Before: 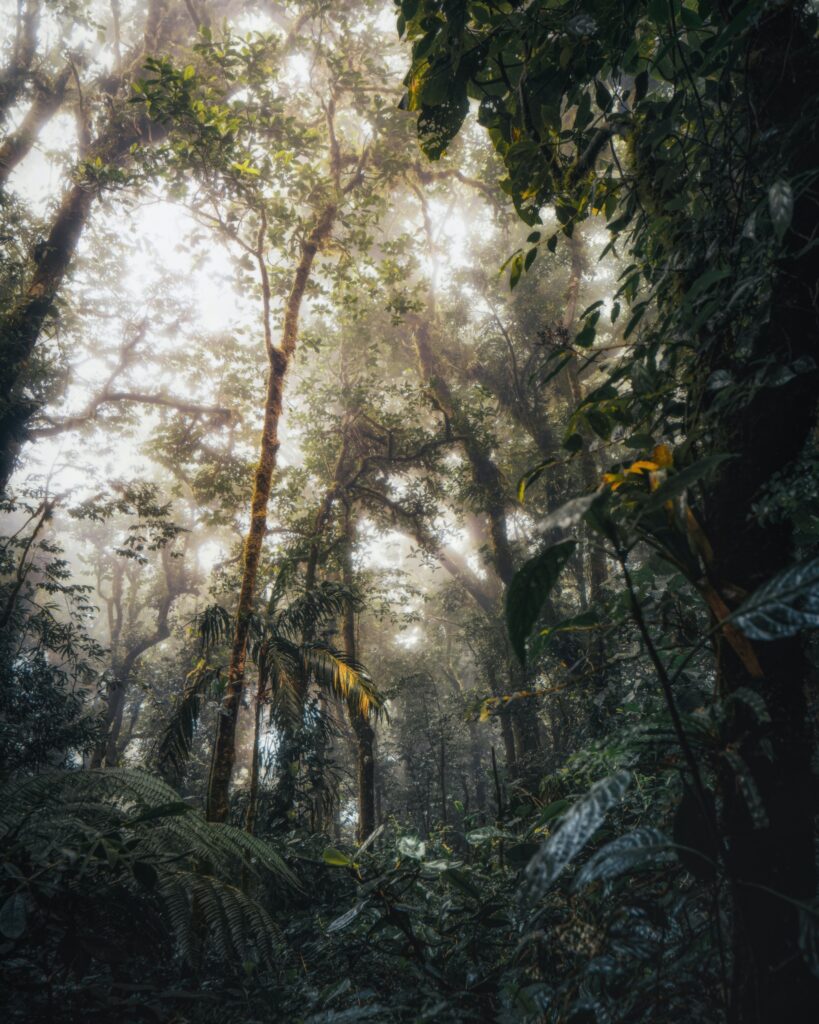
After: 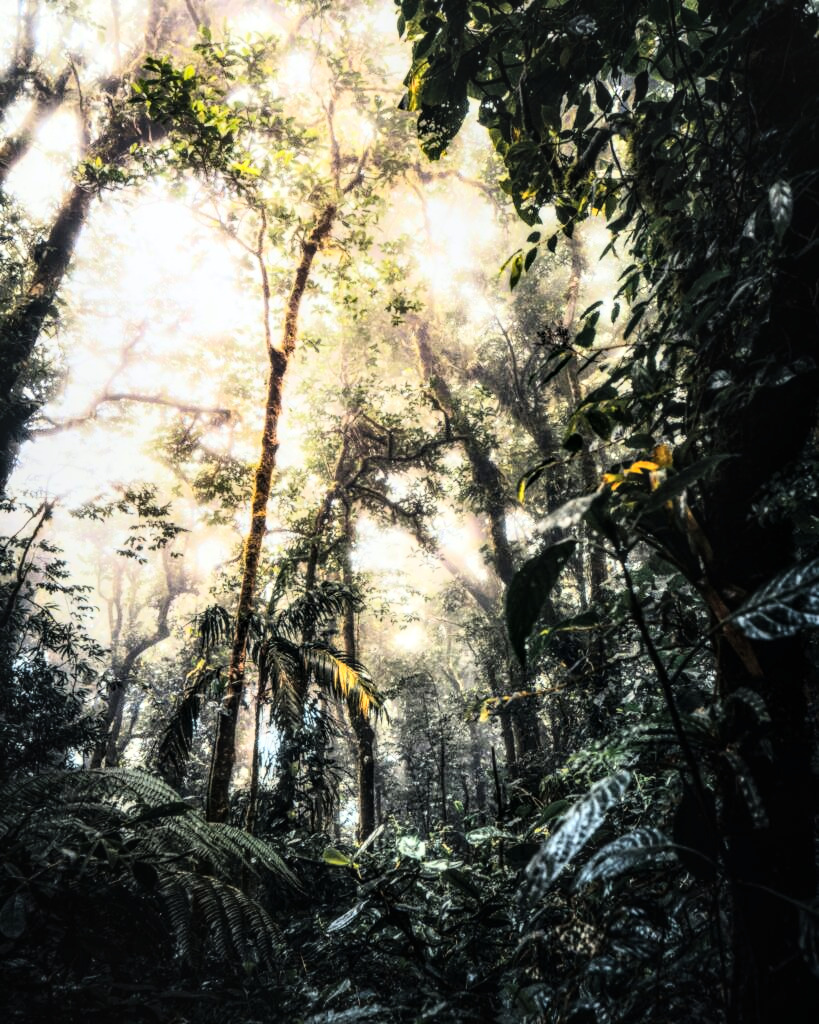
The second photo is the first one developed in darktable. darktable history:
shadows and highlights: shadows 22.7, highlights -48.71, soften with gaussian
local contrast: detail 130%
rgb curve: curves: ch0 [(0, 0) (0.21, 0.15) (0.24, 0.21) (0.5, 0.75) (0.75, 0.96) (0.89, 0.99) (1, 1)]; ch1 [(0, 0.02) (0.21, 0.13) (0.25, 0.2) (0.5, 0.67) (0.75, 0.9) (0.89, 0.97) (1, 1)]; ch2 [(0, 0.02) (0.21, 0.13) (0.25, 0.2) (0.5, 0.67) (0.75, 0.9) (0.89, 0.97) (1, 1)], compensate middle gray true
exposure: exposure 0.197 EV, compensate highlight preservation false
